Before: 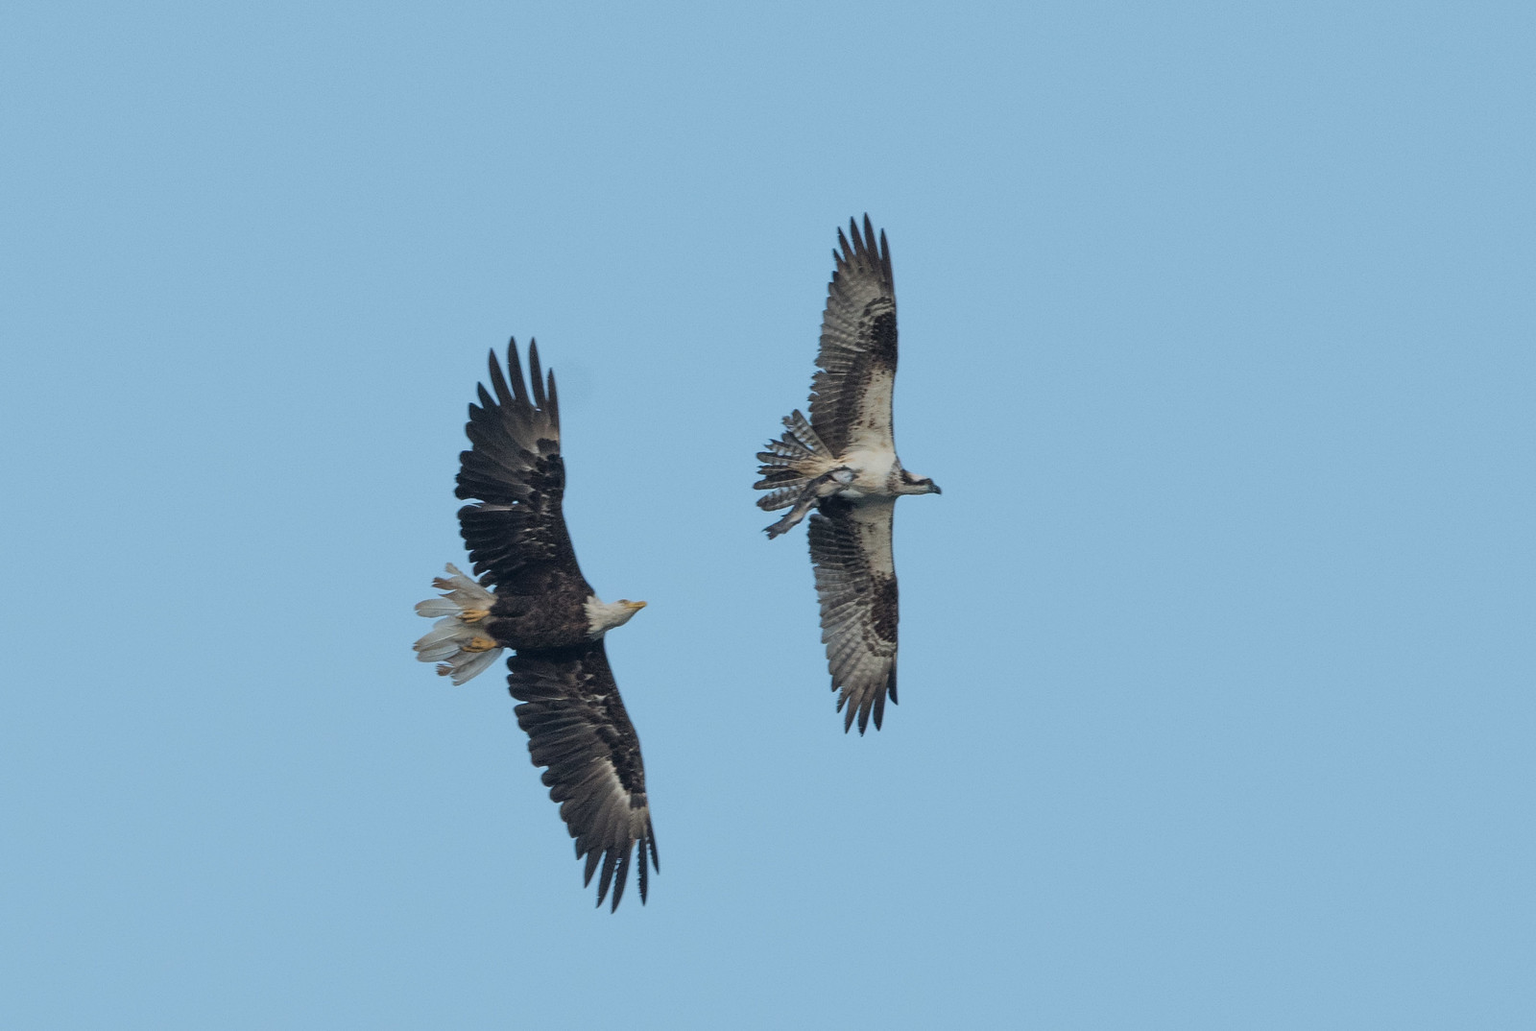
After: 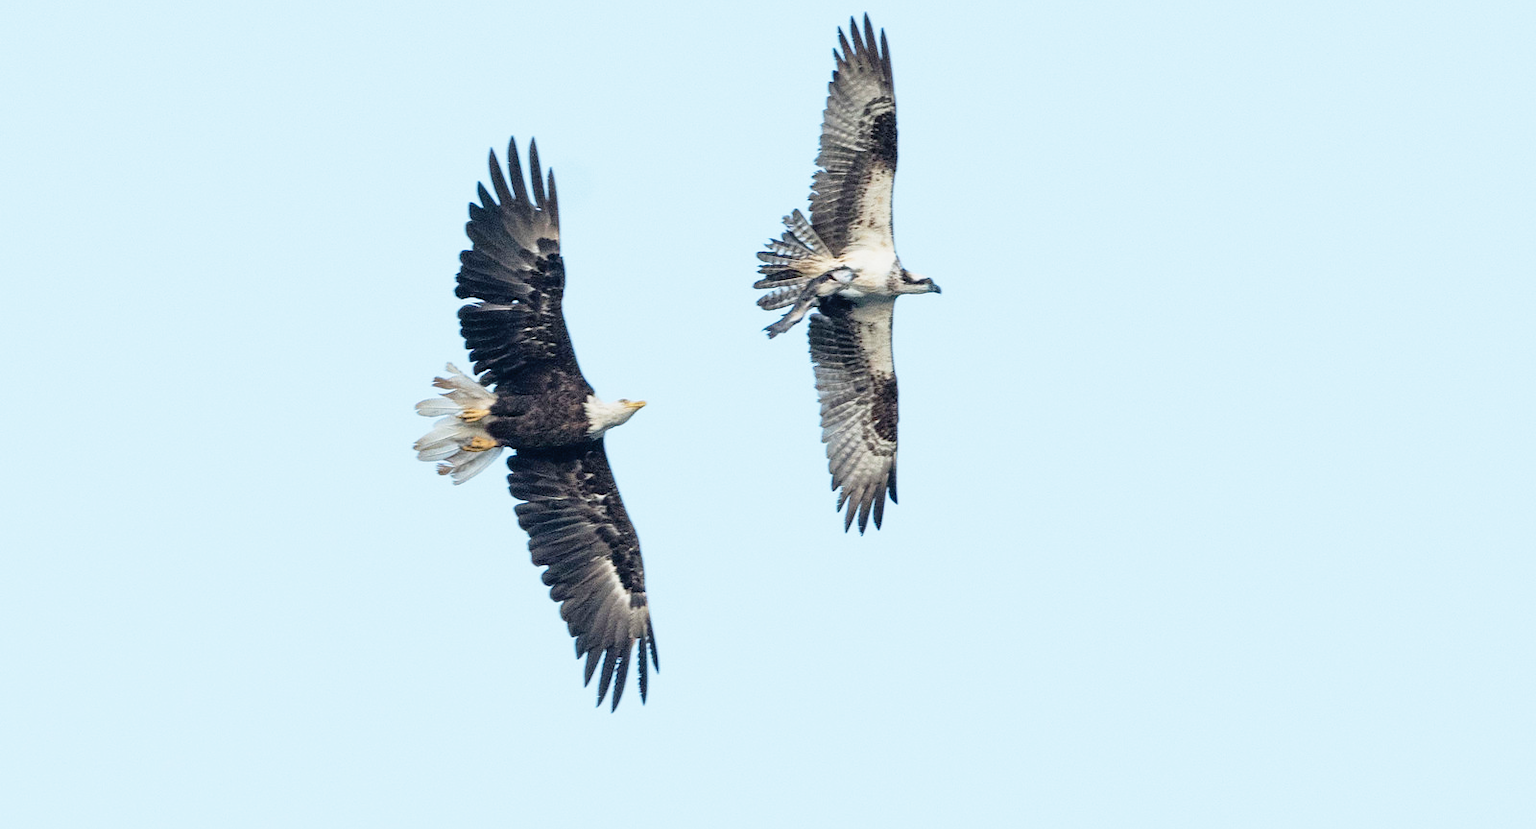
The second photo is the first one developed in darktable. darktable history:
crop and rotate: top 19.481%
base curve: curves: ch0 [(0, 0) (0.012, 0.01) (0.073, 0.168) (0.31, 0.711) (0.645, 0.957) (1, 1)], preserve colors none
